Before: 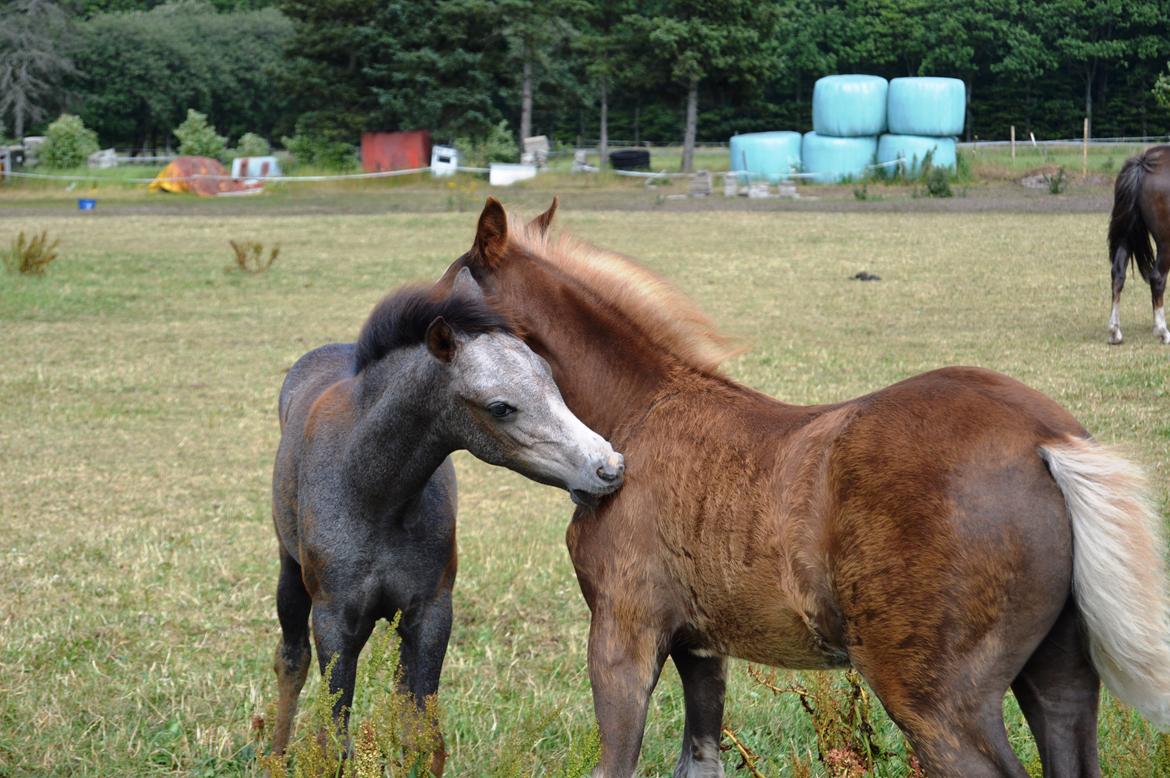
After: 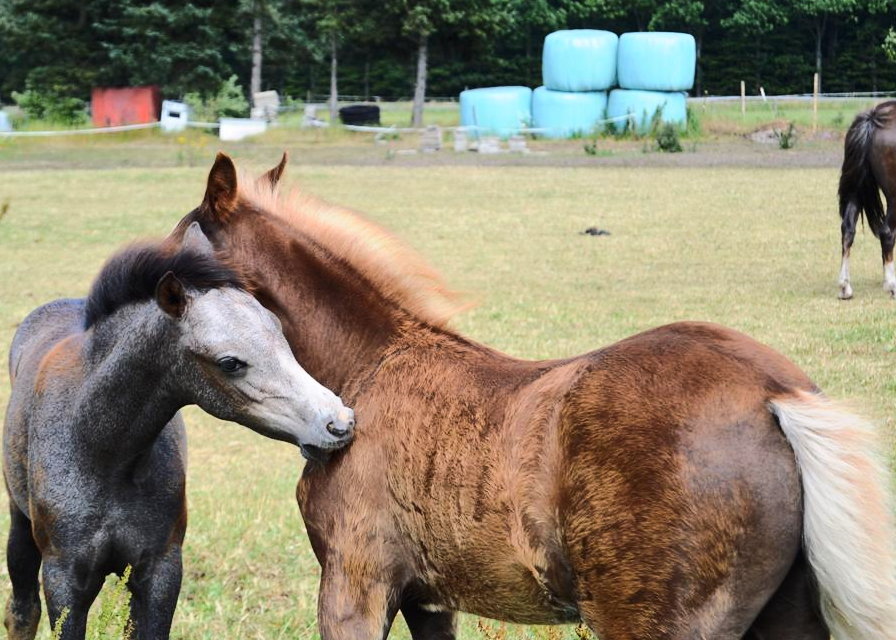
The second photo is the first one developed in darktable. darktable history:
crop: left 23.095%, top 5.827%, bottom 11.854%
rgb curve: curves: ch0 [(0, 0) (0.284, 0.292) (0.505, 0.644) (1, 1)]; ch1 [(0, 0) (0.284, 0.292) (0.505, 0.644) (1, 1)]; ch2 [(0, 0) (0.284, 0.292) (0.505, 0.644) (1, 1)], compensate middle gray true
